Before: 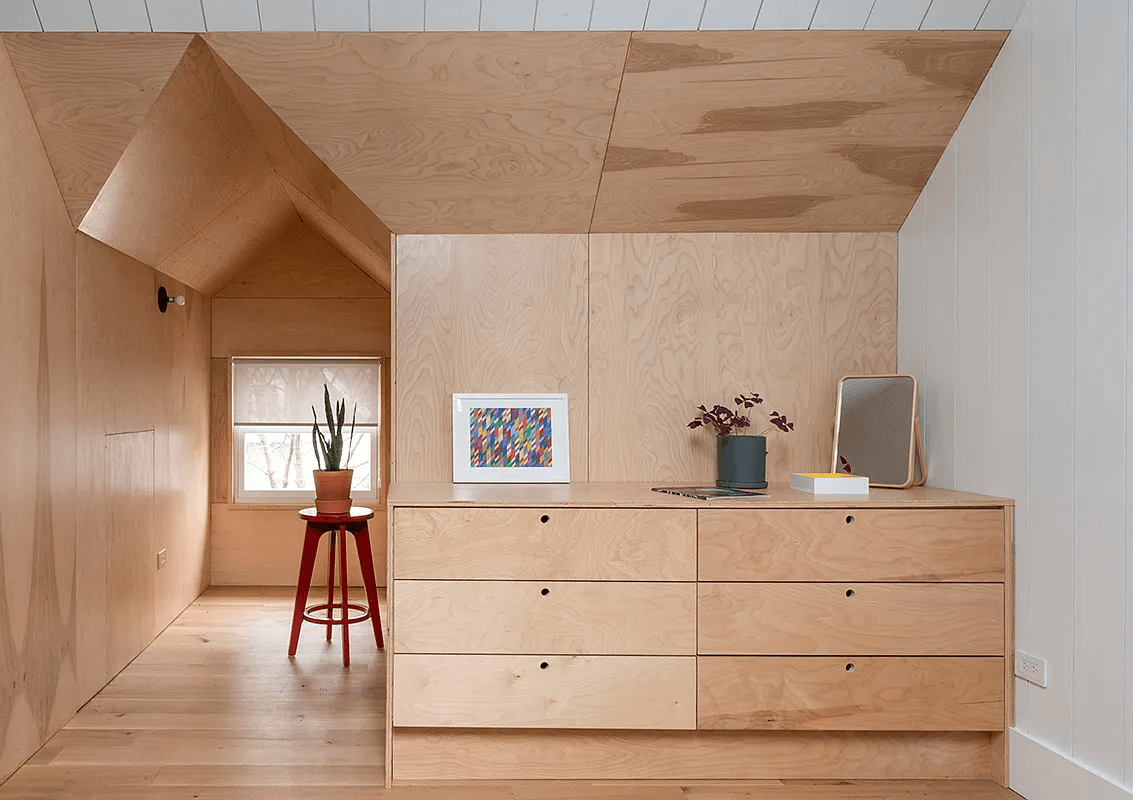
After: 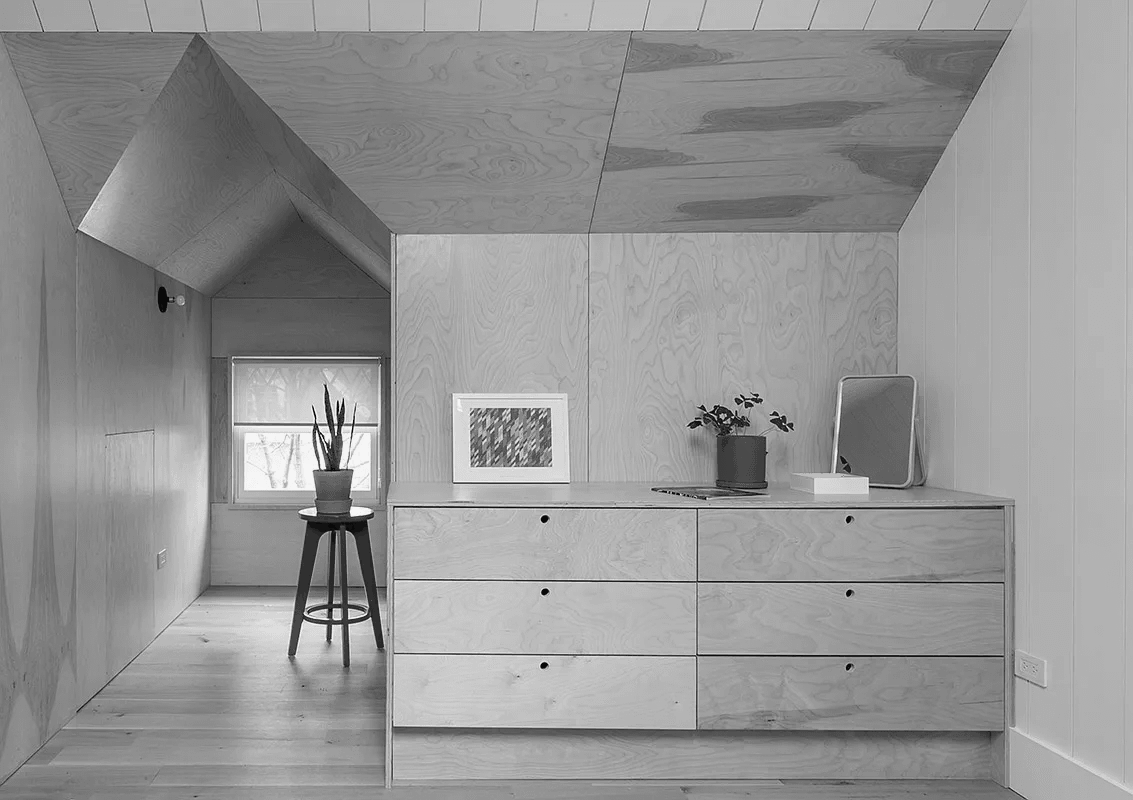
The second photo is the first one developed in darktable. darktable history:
color correction: highlights a* 19.59, highlights b* 27.49, shadows a* 3.46, shadows b* -17.28, saturation 0.73
monochrome: a 73.58, b 64.21
